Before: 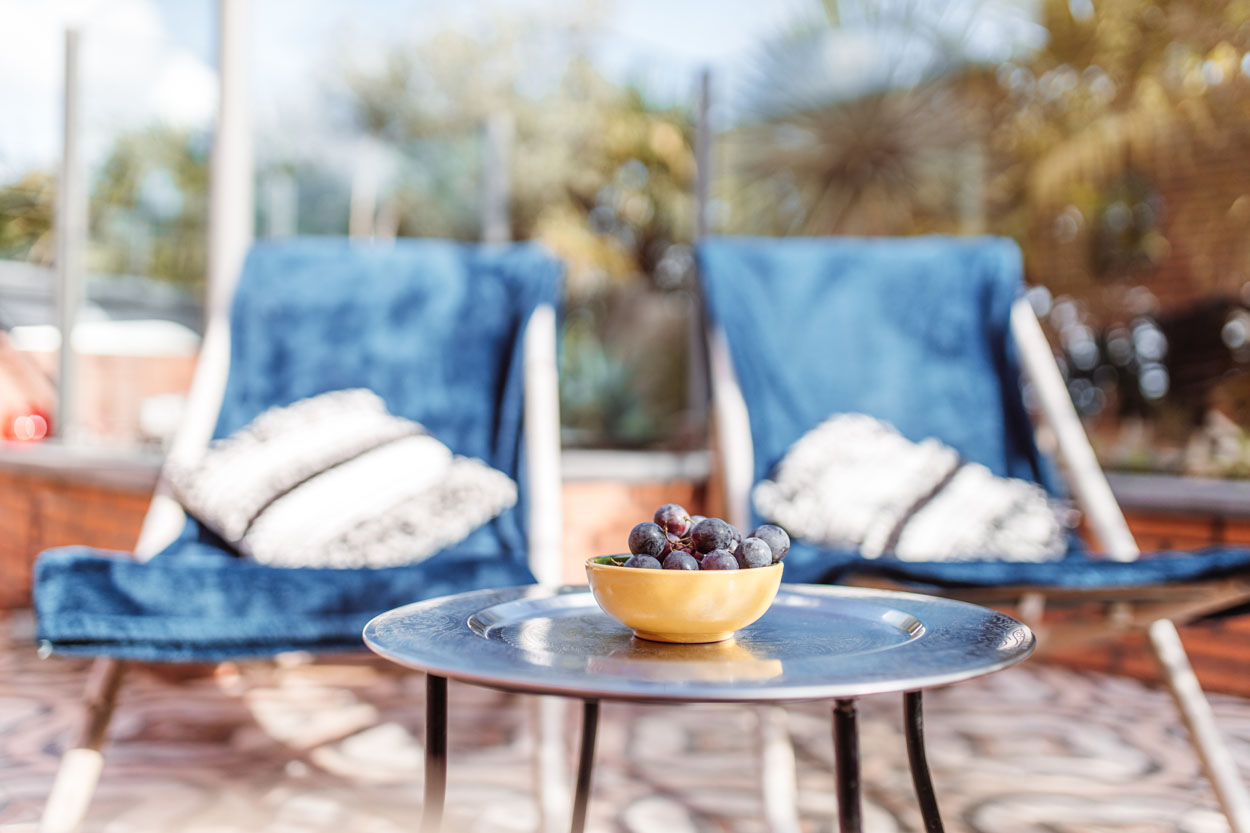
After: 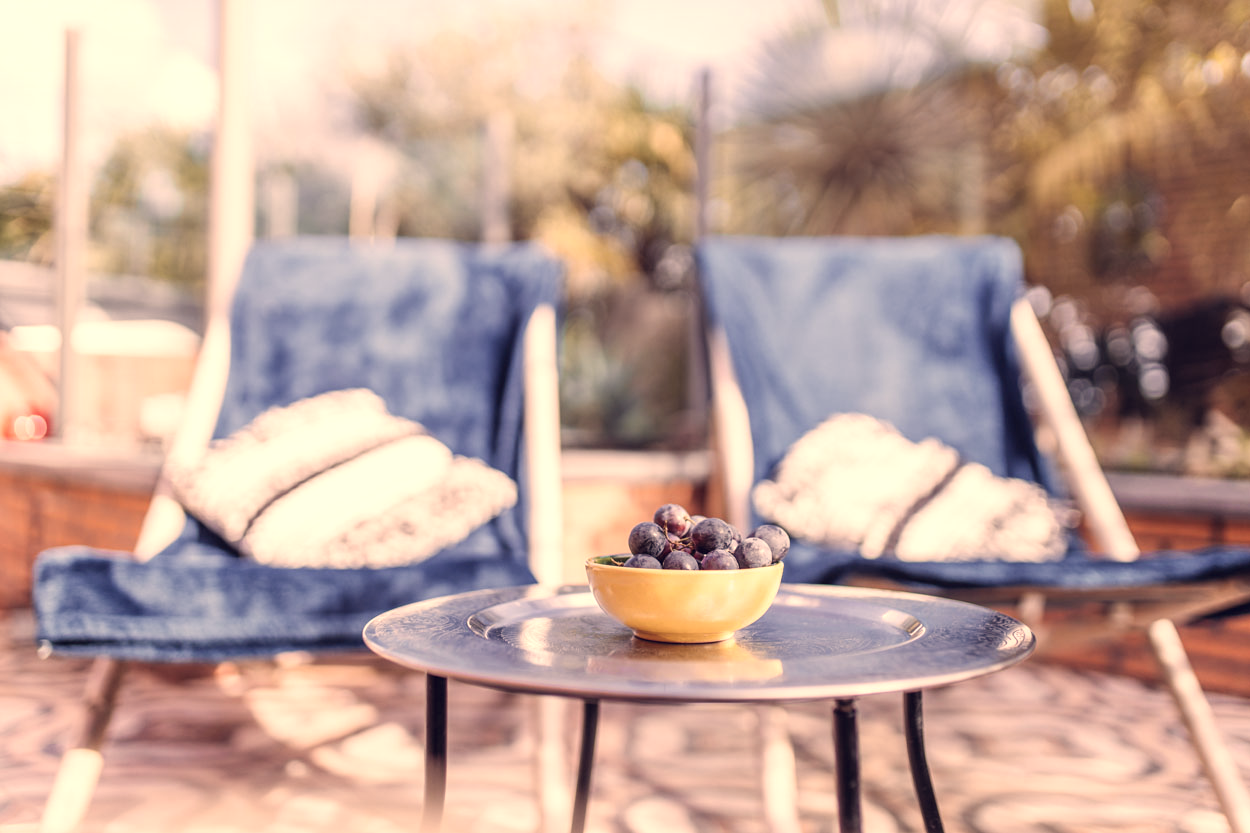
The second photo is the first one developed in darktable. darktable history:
color correction: highlights a* 19.59, highlights b* 27.49, shadows a* 3.46, shadows b* -17.28, saturation 0.73
exposure: exposure 0.2 EV, compensate highlight preservation false
